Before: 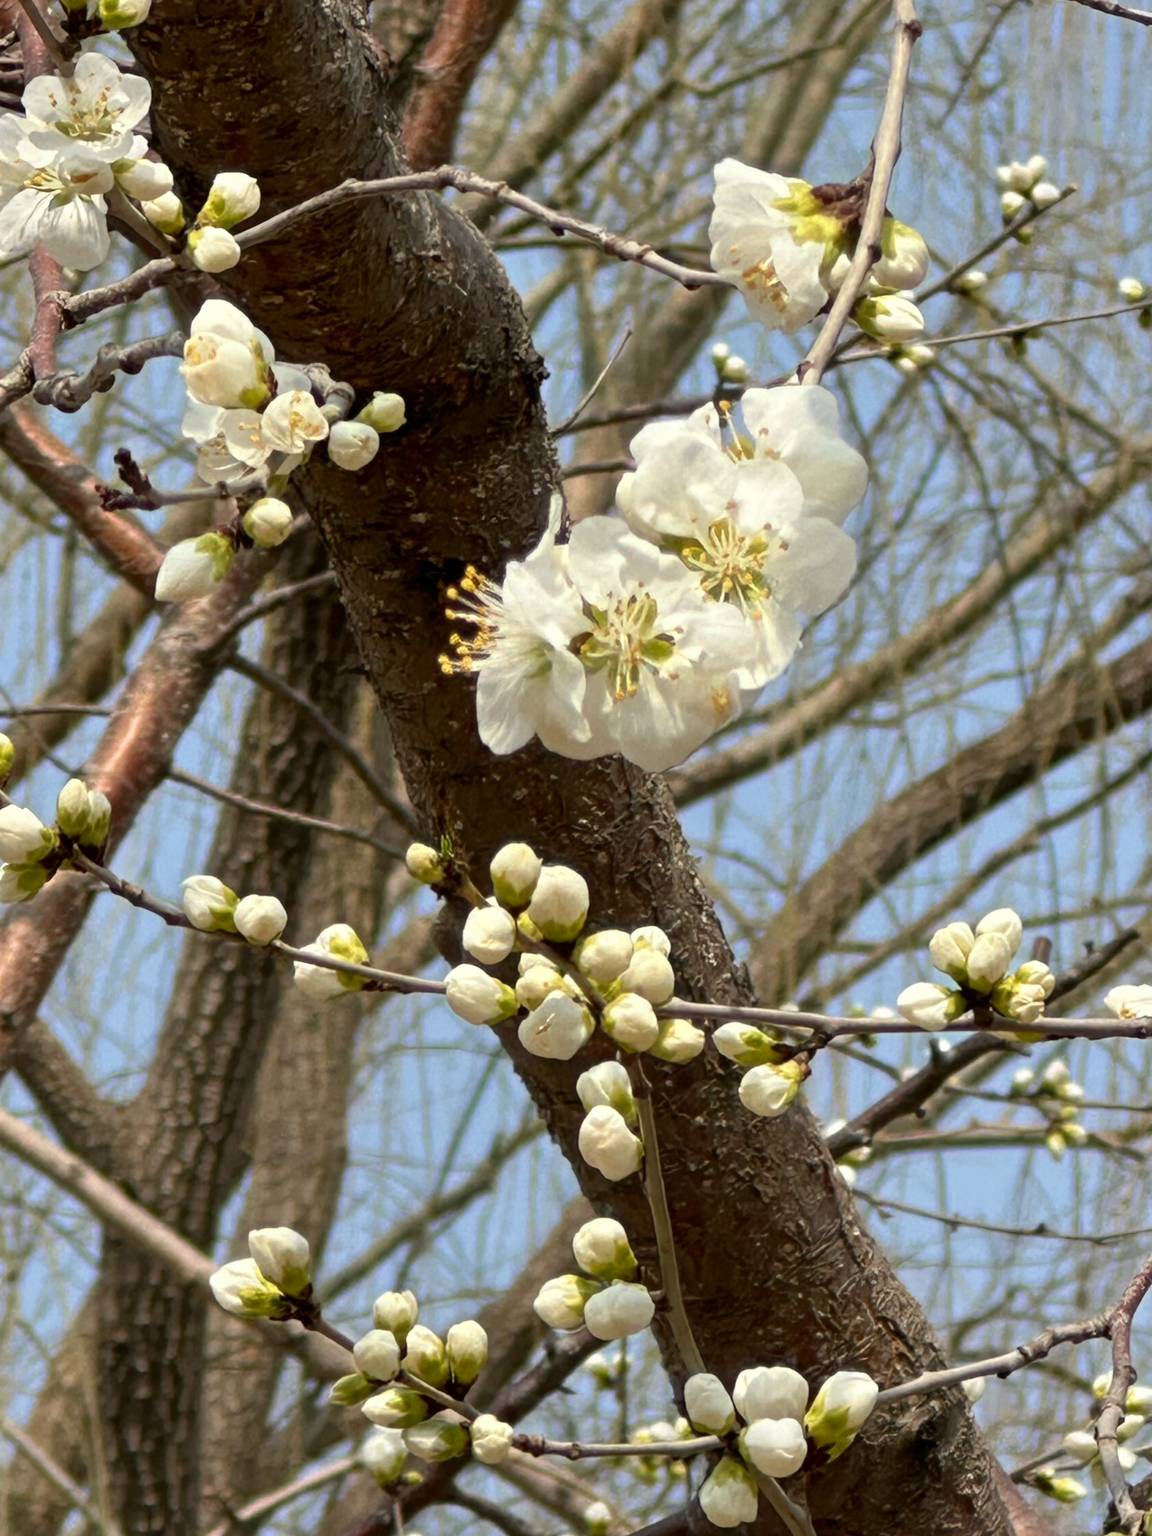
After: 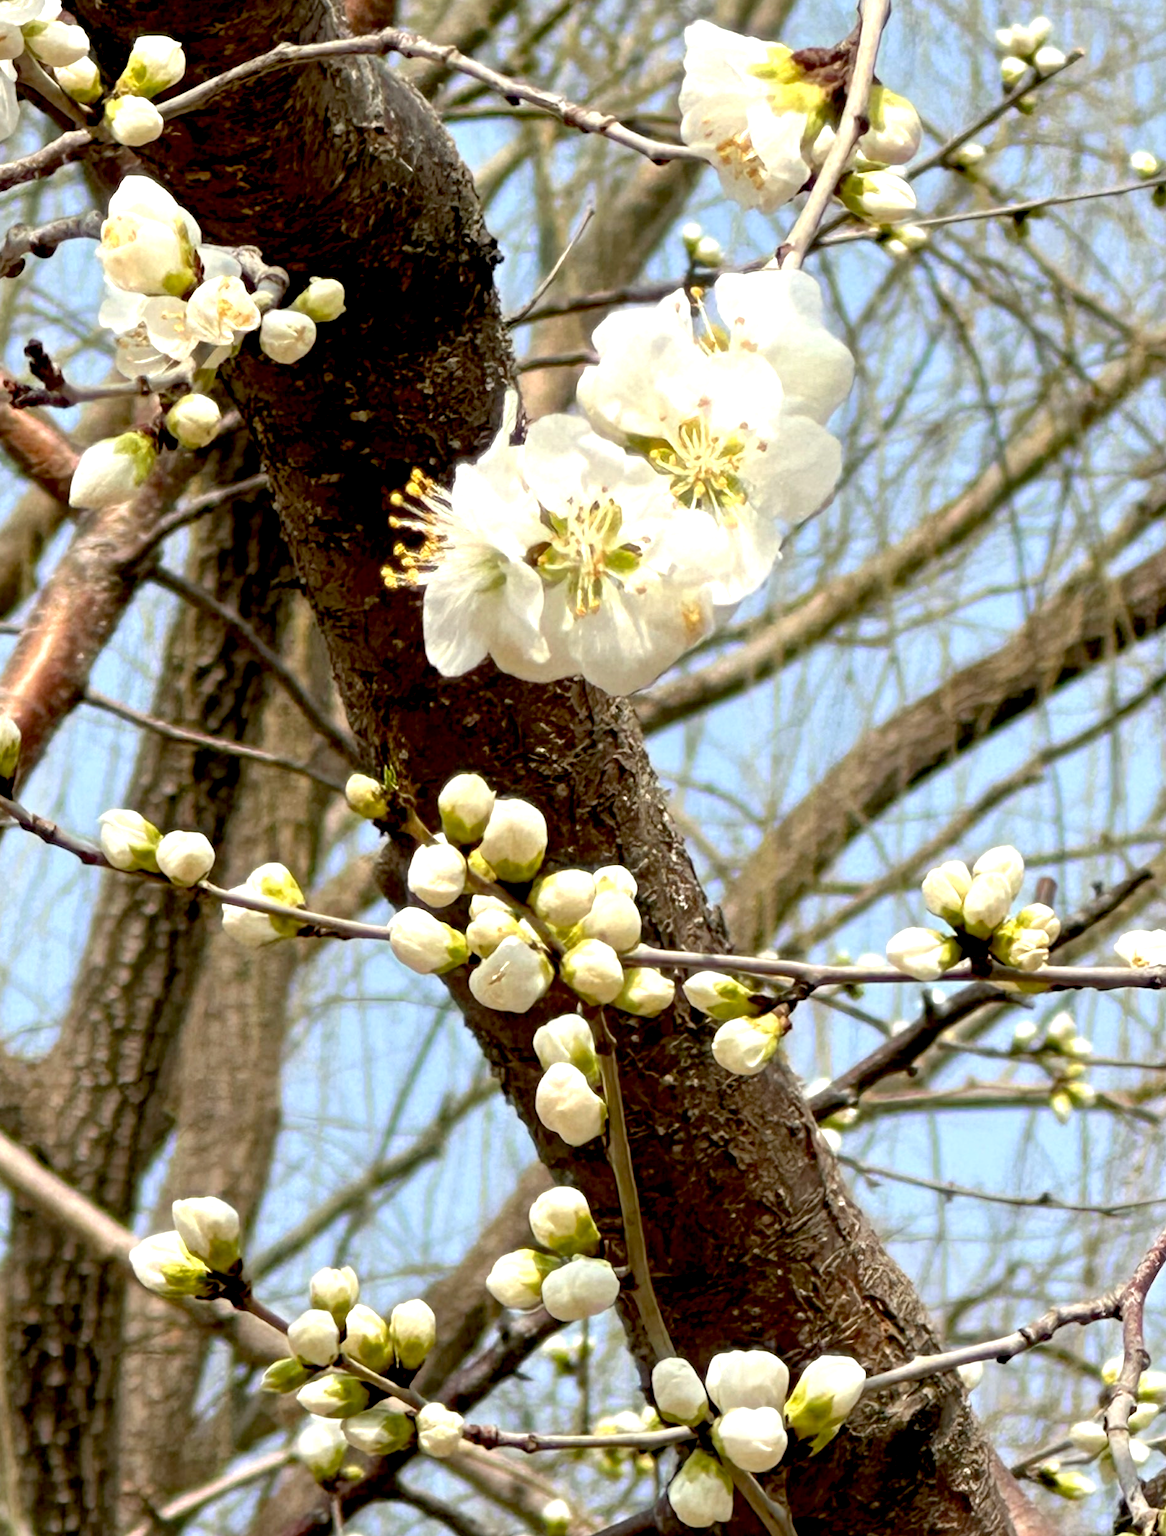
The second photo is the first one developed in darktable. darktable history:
crop and rotate: left 8.021%, top 9.144%
exposure: black level correction 0.012, exposure 0.691 EV, compensate highlight preservation false
